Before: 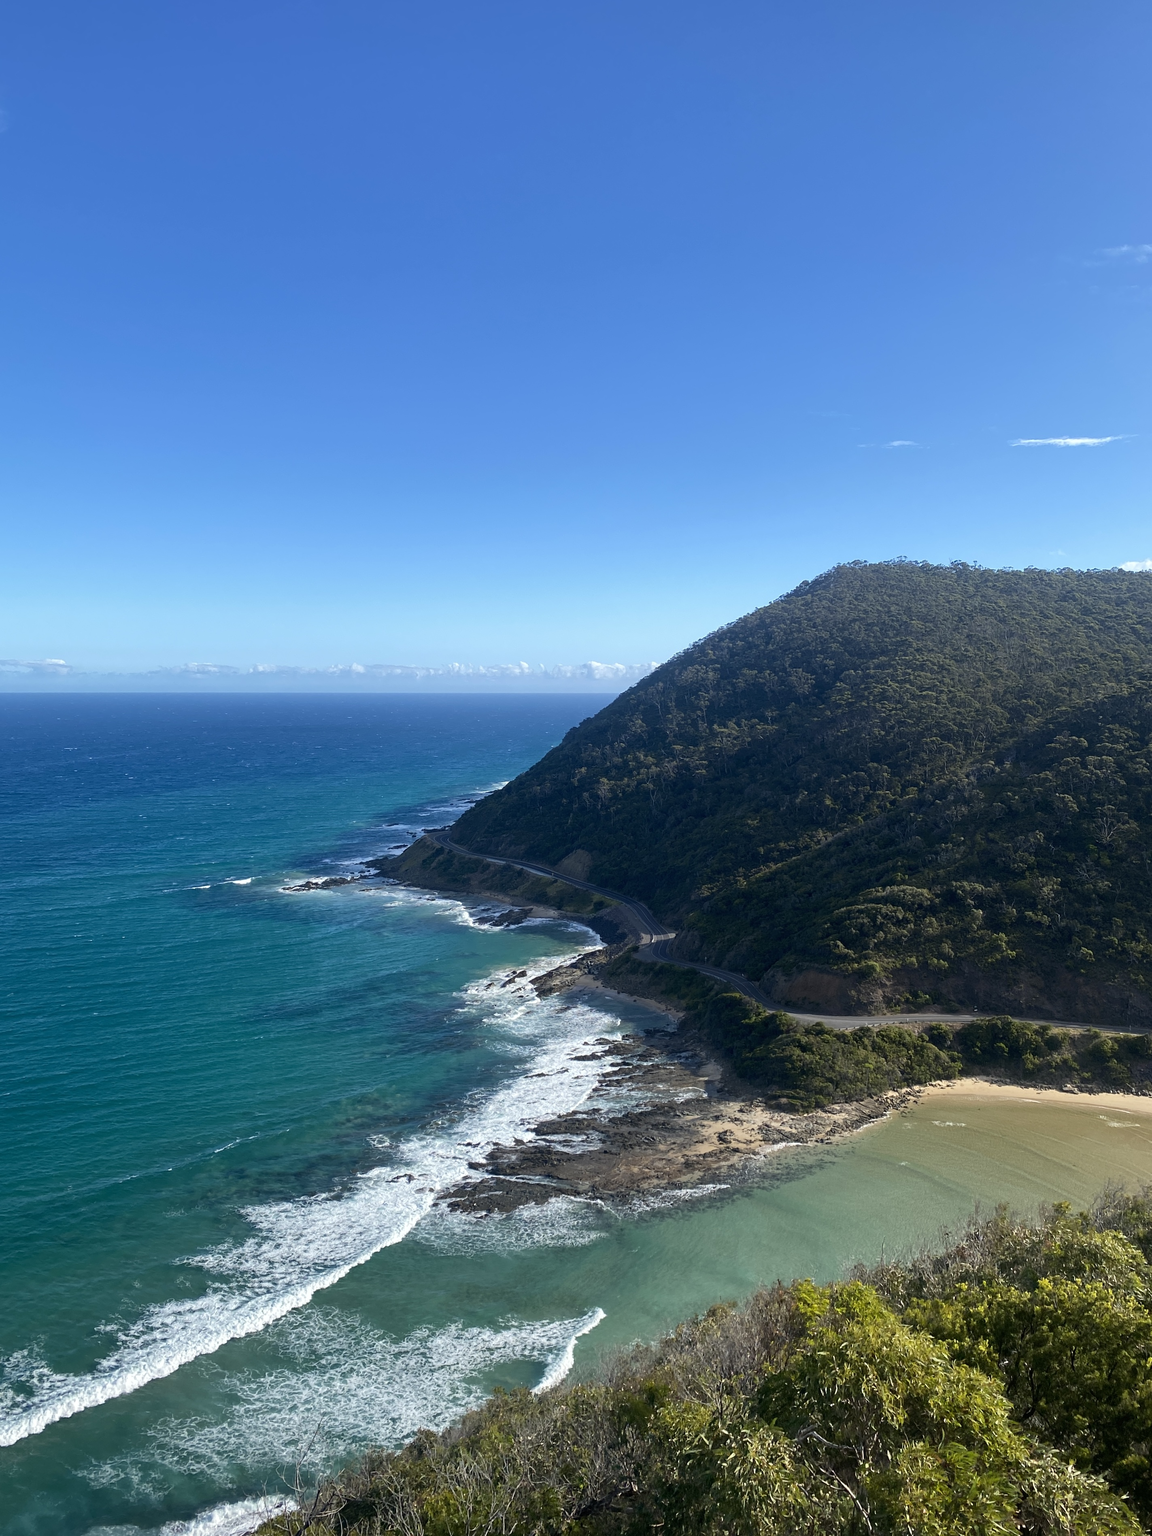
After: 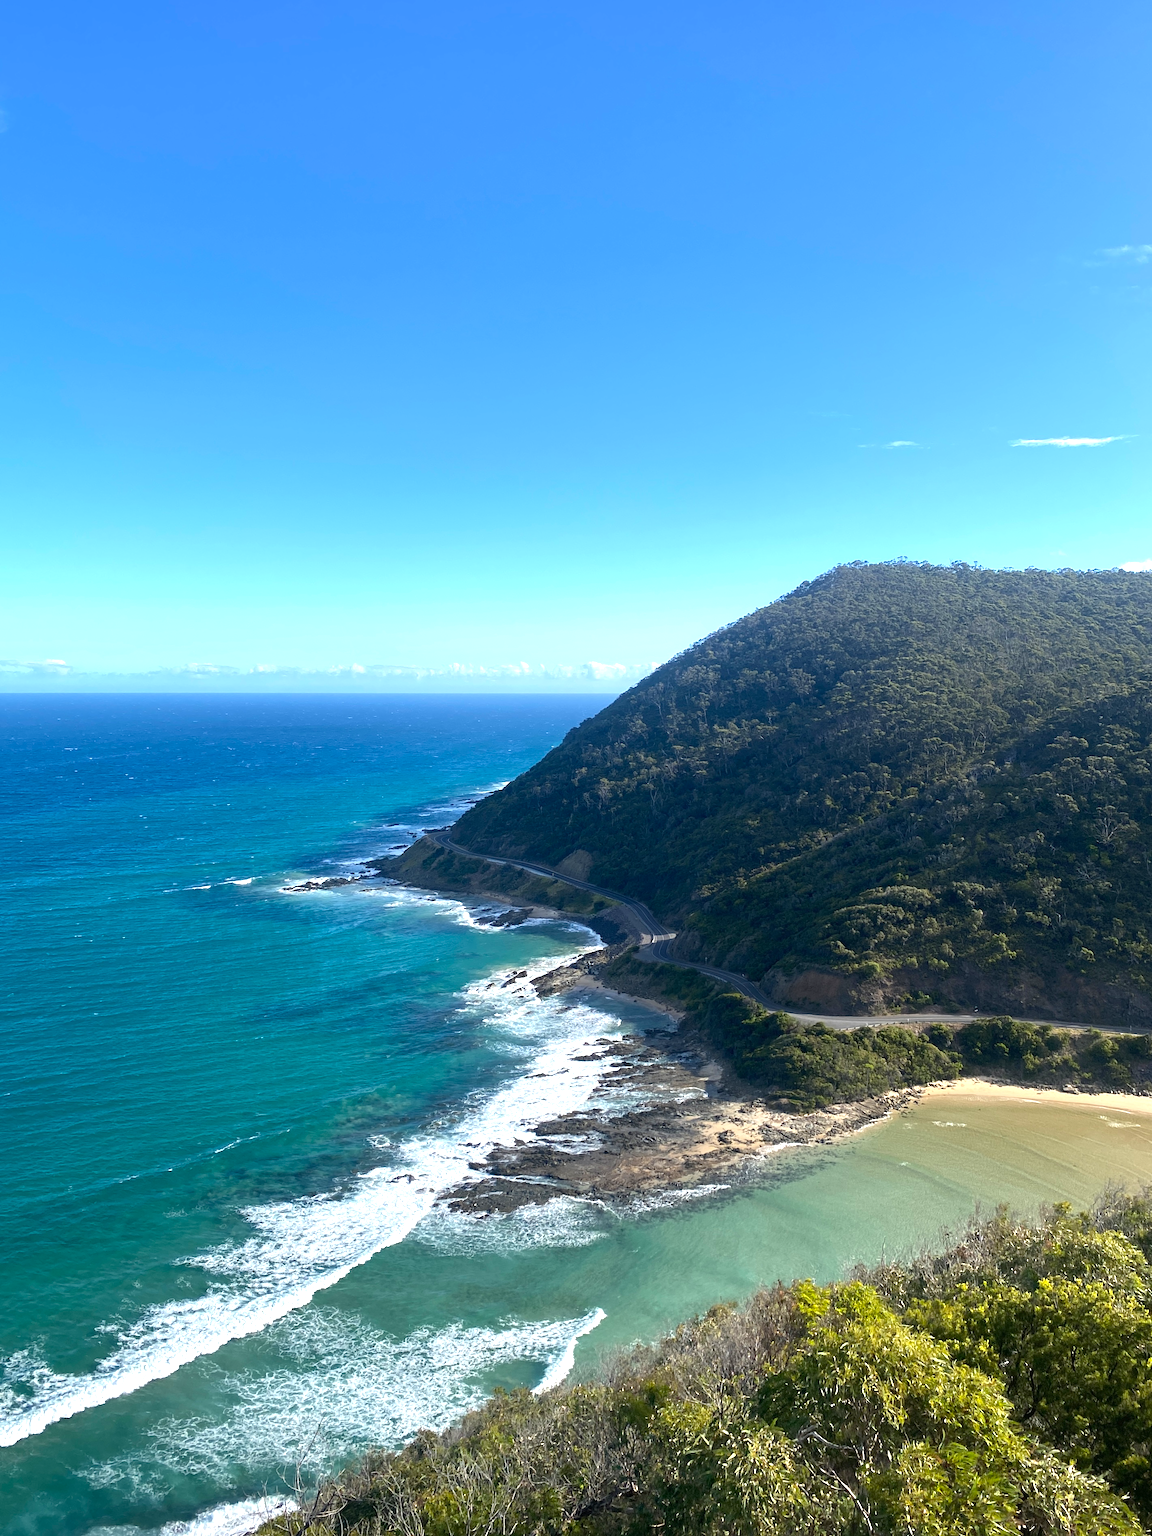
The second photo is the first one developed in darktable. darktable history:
exposure: exposure 0.74 EV, compensate highlight preservation false
